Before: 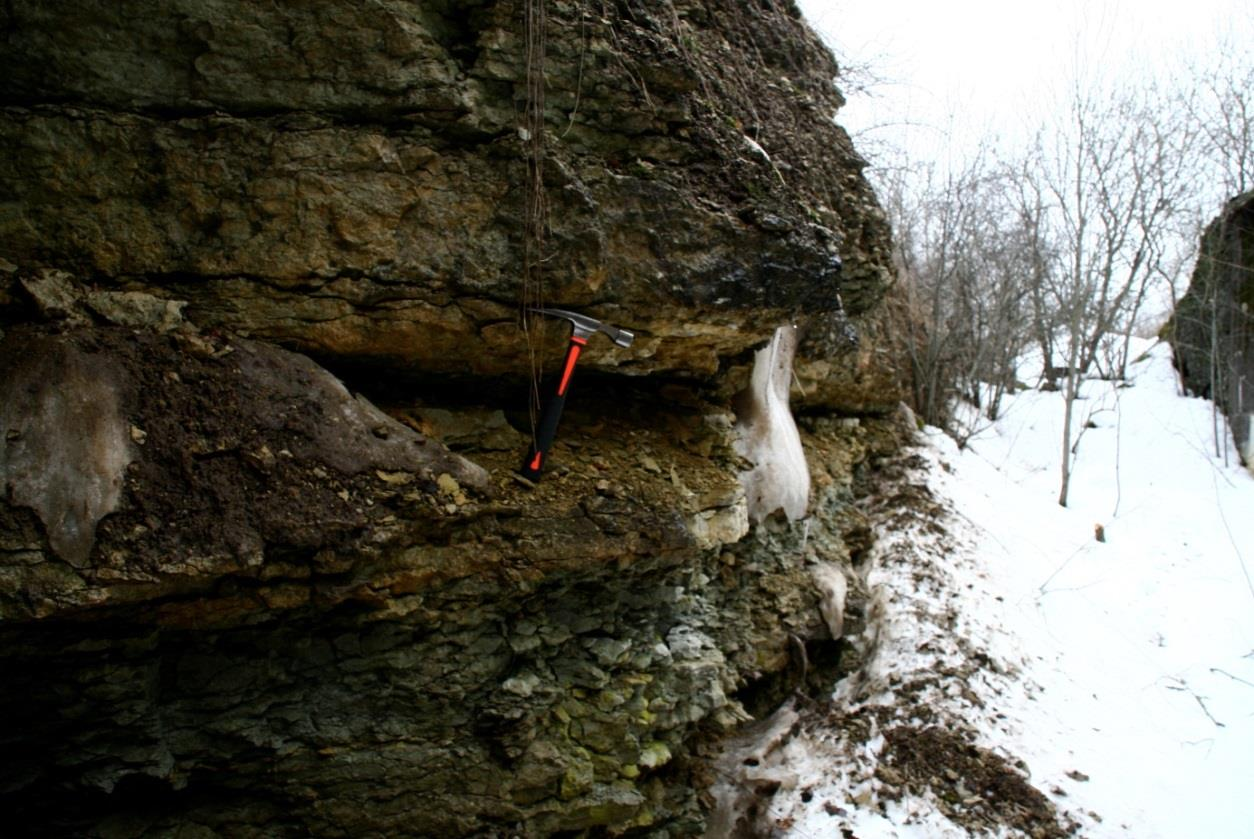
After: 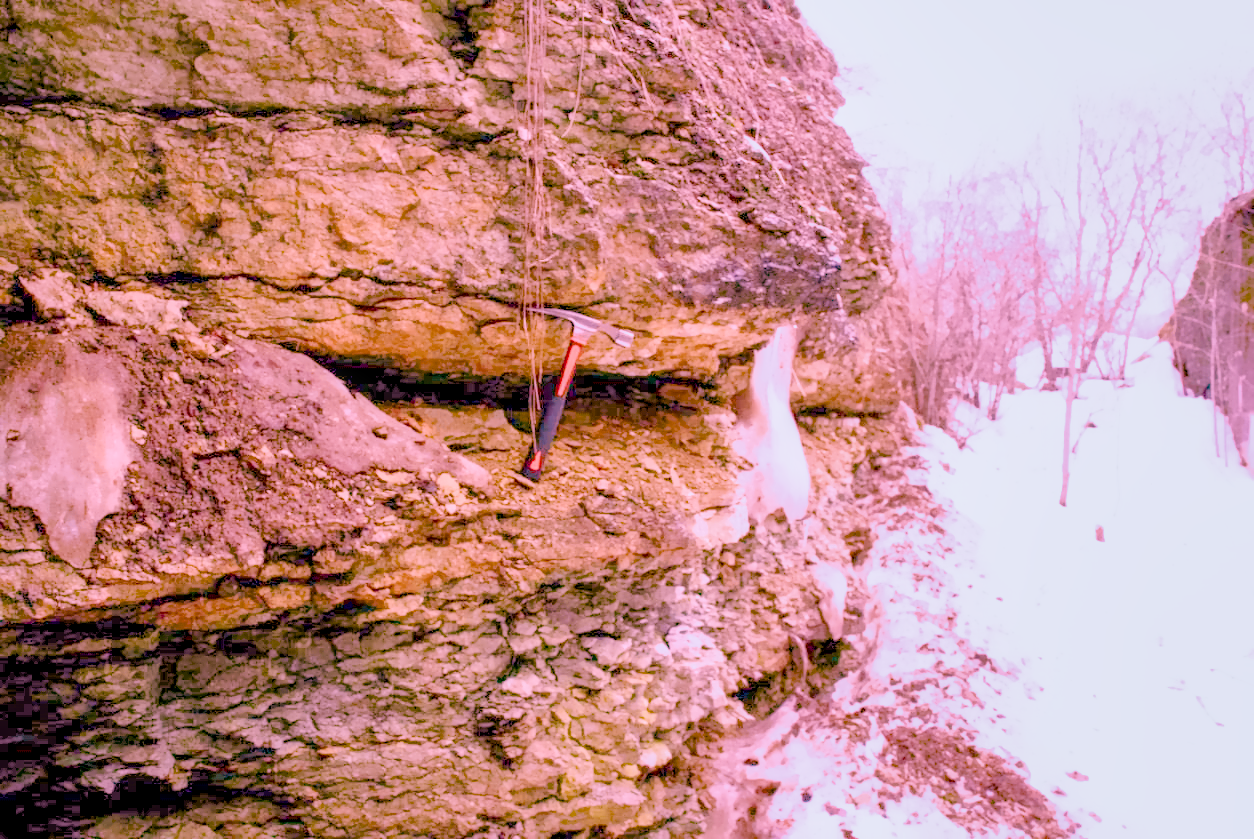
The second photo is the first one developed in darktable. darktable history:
local contrast: on, module defaults
color calibration: illuminant as shot in camera, x 0.358, y 0.373, temperature 4628.91 K
color balance rgb: perceptual saturation grading › global saturation 20%, perceptual saturation grading › highlights -25%, perceptual saturation grading › shadows 25%
denoise (profiled): preserve shadows 1.52, scattering 0.002, a [-1, 0, 0], compensate highlight preservation false
exposure: black level correction 0, exposure 1.1 EV, compensate exposure bias true, compensate highlight preservation false
haze removal: compatibility mode true, adaptive false
highlight reconstruction: on, module defaults
hot pixels: on, module defaults
lens correction: scale 1, crop 1, focal 16, aperture 5.6, distance 1000, camera "Canon EOS RP", lens "Canon RF 16mm F2.8 STM"
shadows and highlights: on, module defaults
white balance: red 2.229, blue 1.46
velvia: on, module defaults
filmic rgb: black relative exposure -7.65 EV, white relative exposure 4.56 EV, hardness 3.61, contrast 1.05
